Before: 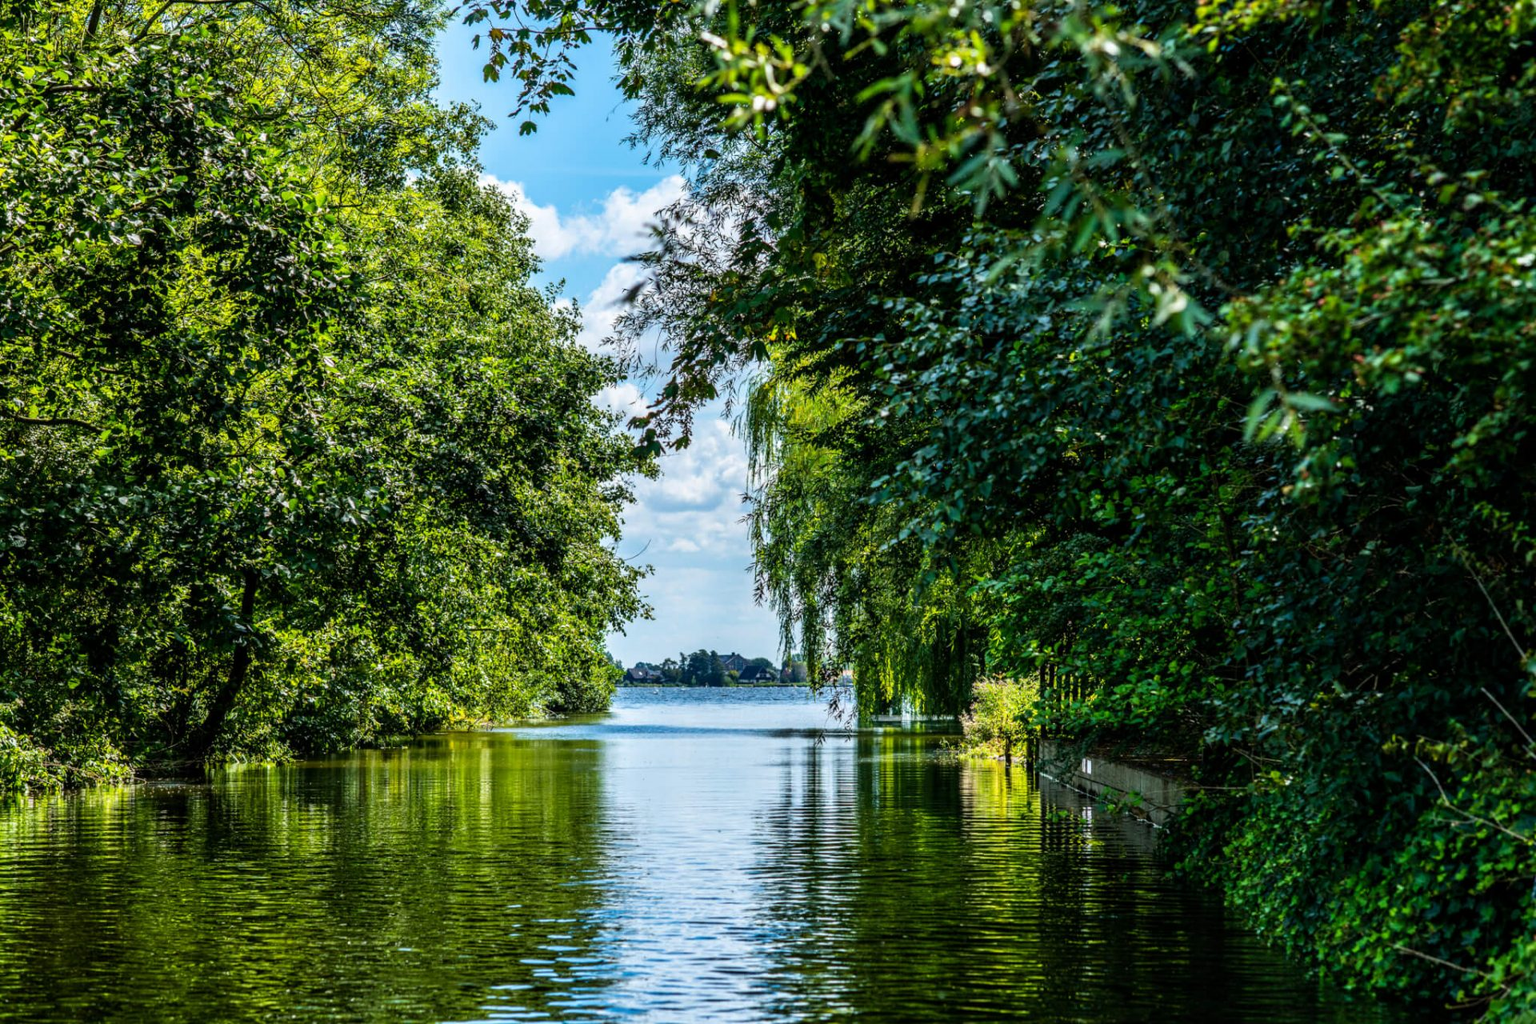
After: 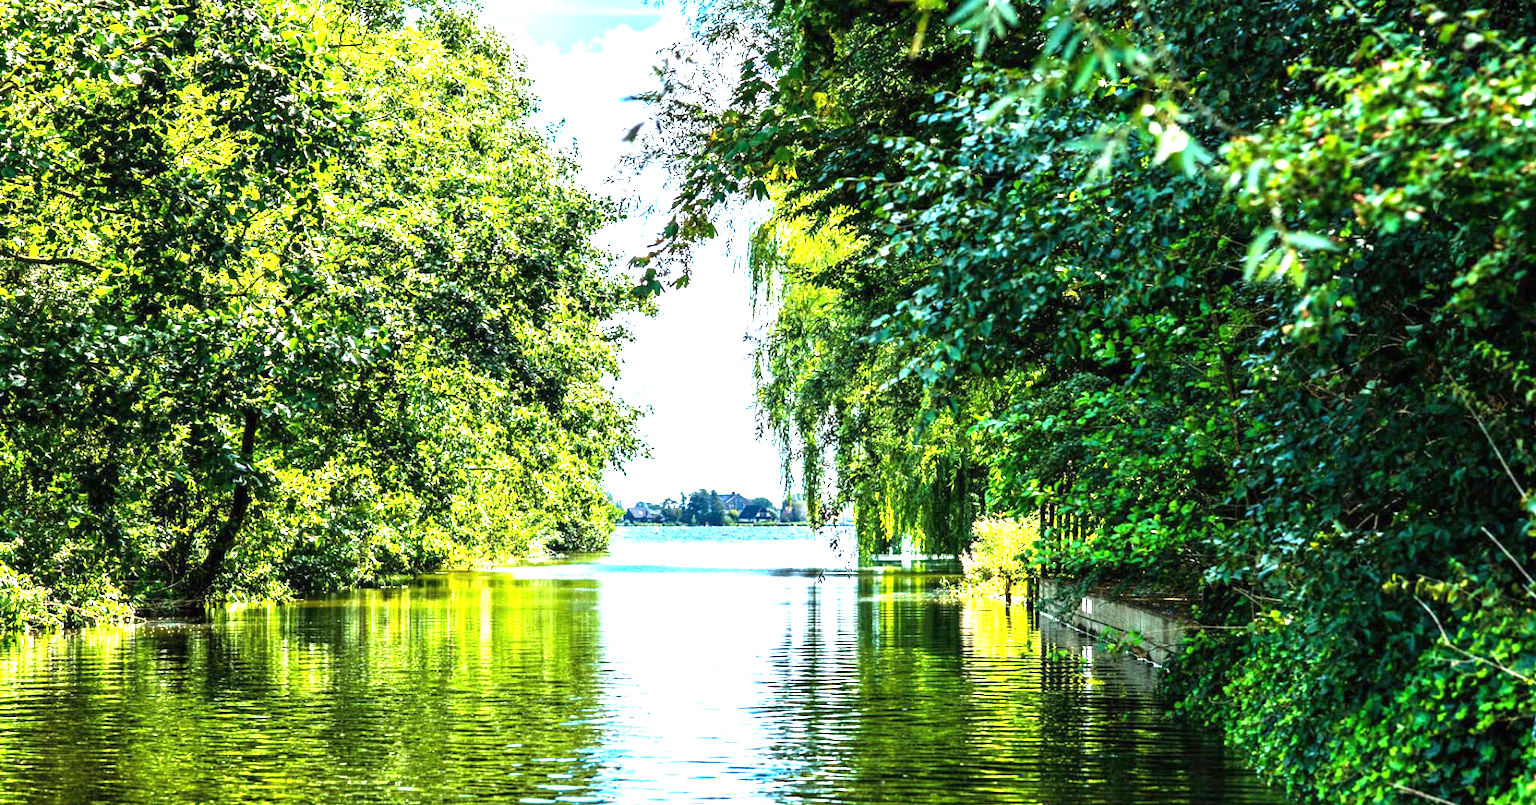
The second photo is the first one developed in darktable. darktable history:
exposure: black level correction 0, exposure 2.138 EV, compensate exposure bias true, compensate highlight preservation false
crop and rotate: top 15.774%, bottom 5.506%
